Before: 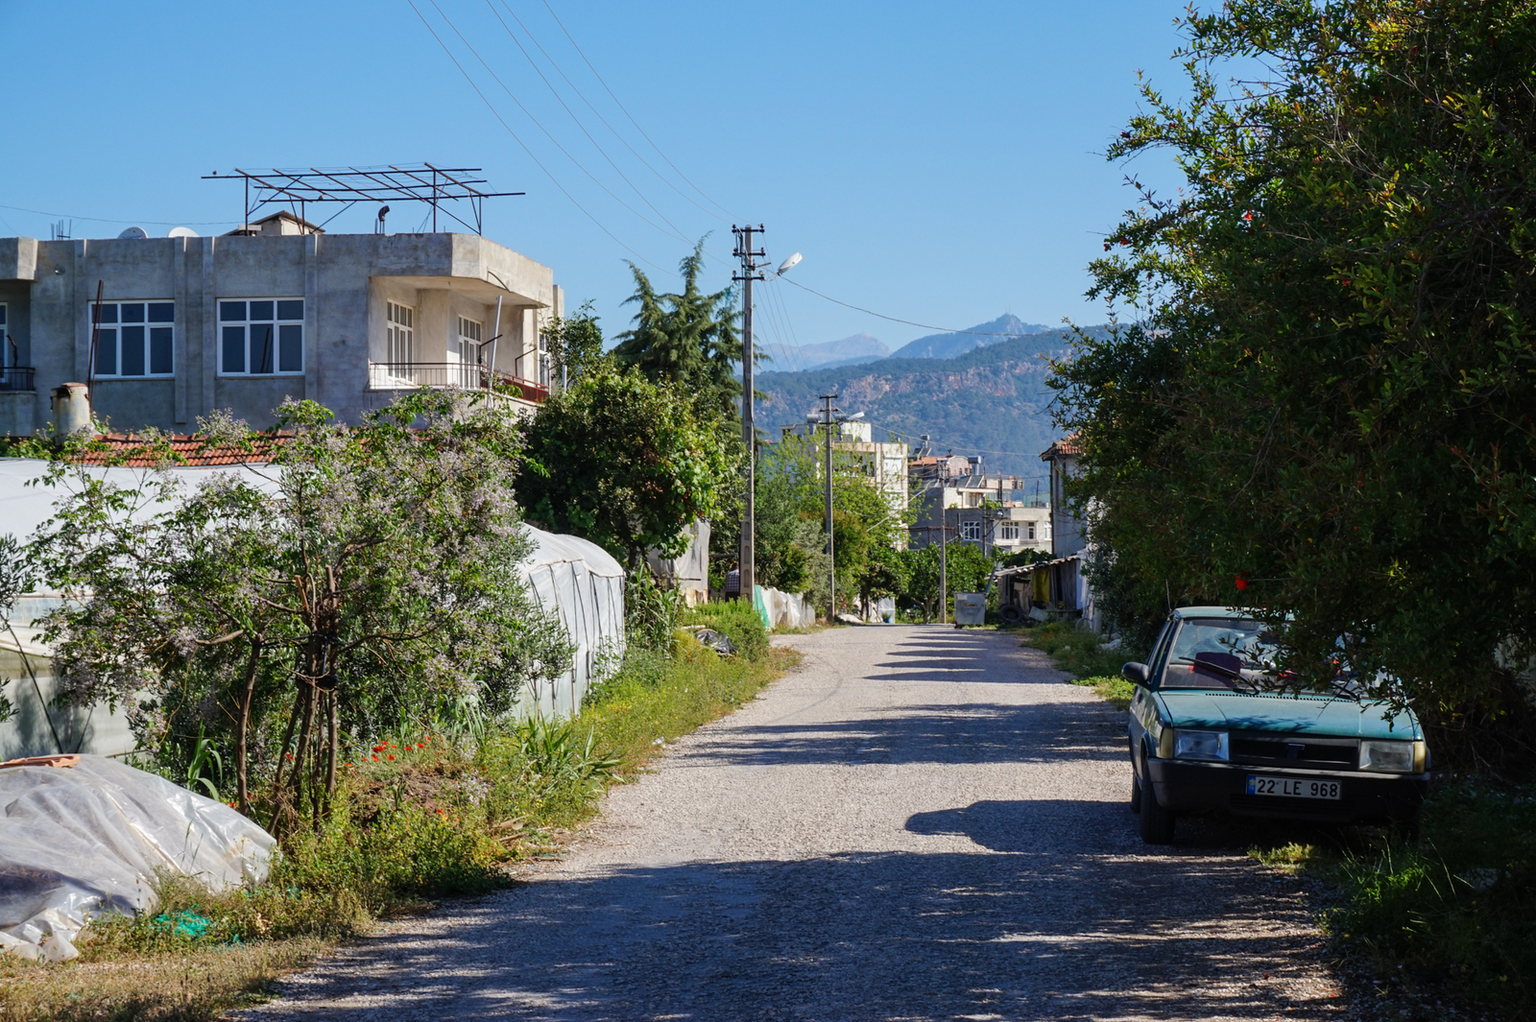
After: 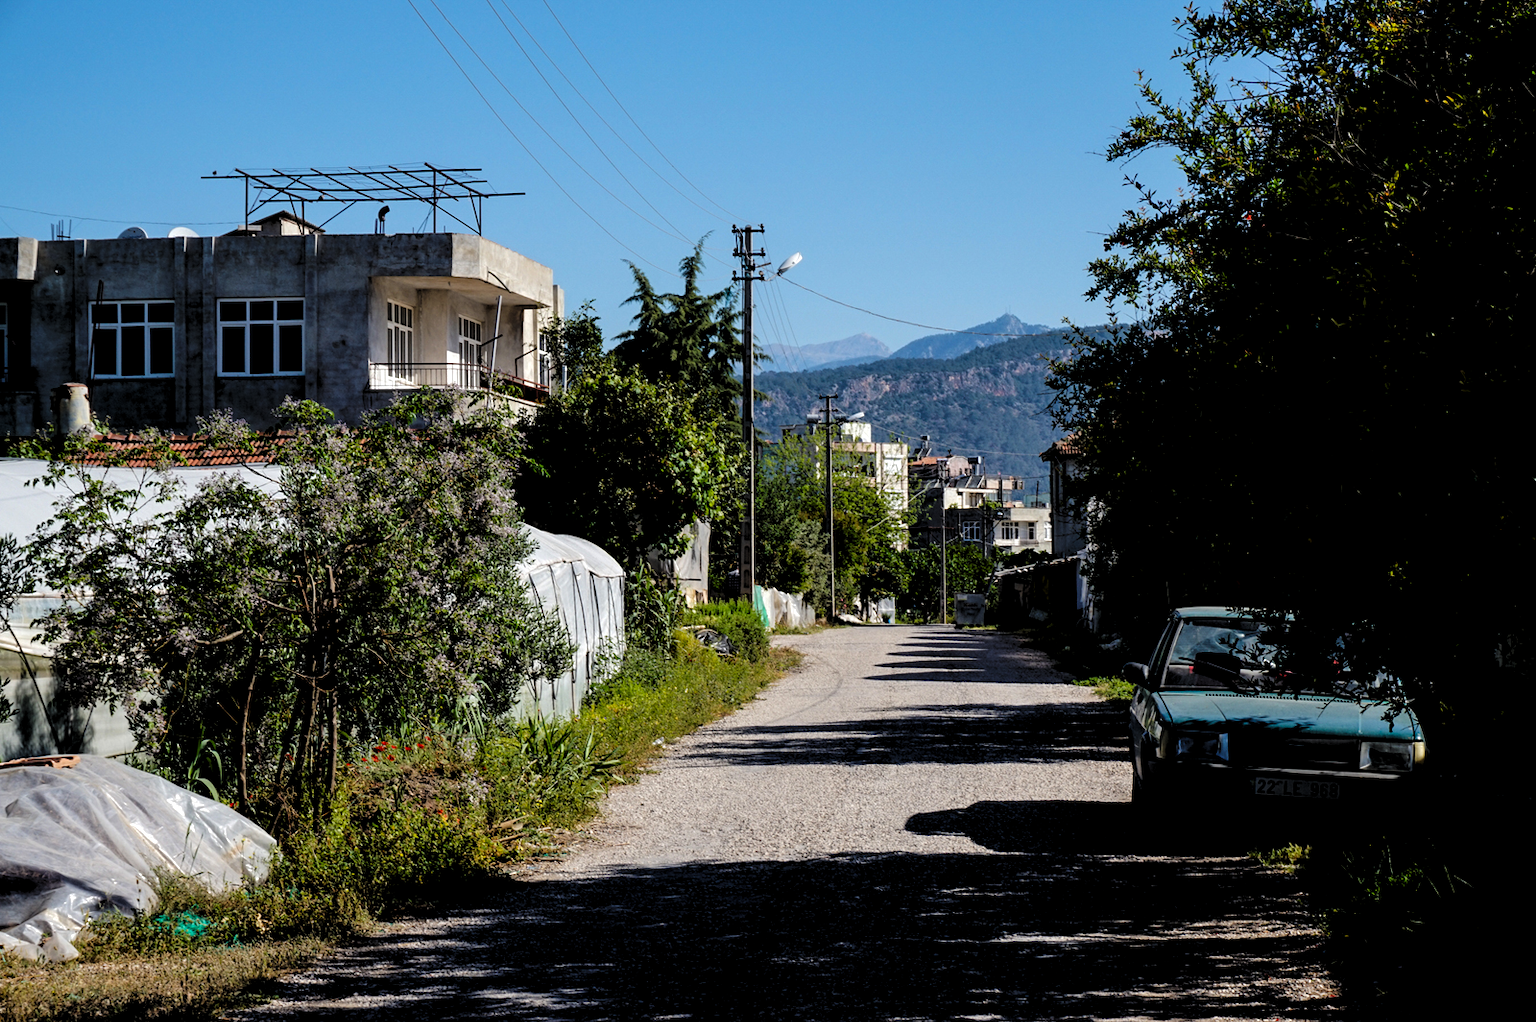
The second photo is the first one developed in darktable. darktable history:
base curve: curves: ch0 [(0, 0) (0.235, 0.266) (0.503, 0.496) (0.786, 0.72) (1, 1)]
levels: levels [0.182, 0.542, 0.902]
contrast brightness saturation: contrast 0.07, brightness -0.14, saturation 0.11
